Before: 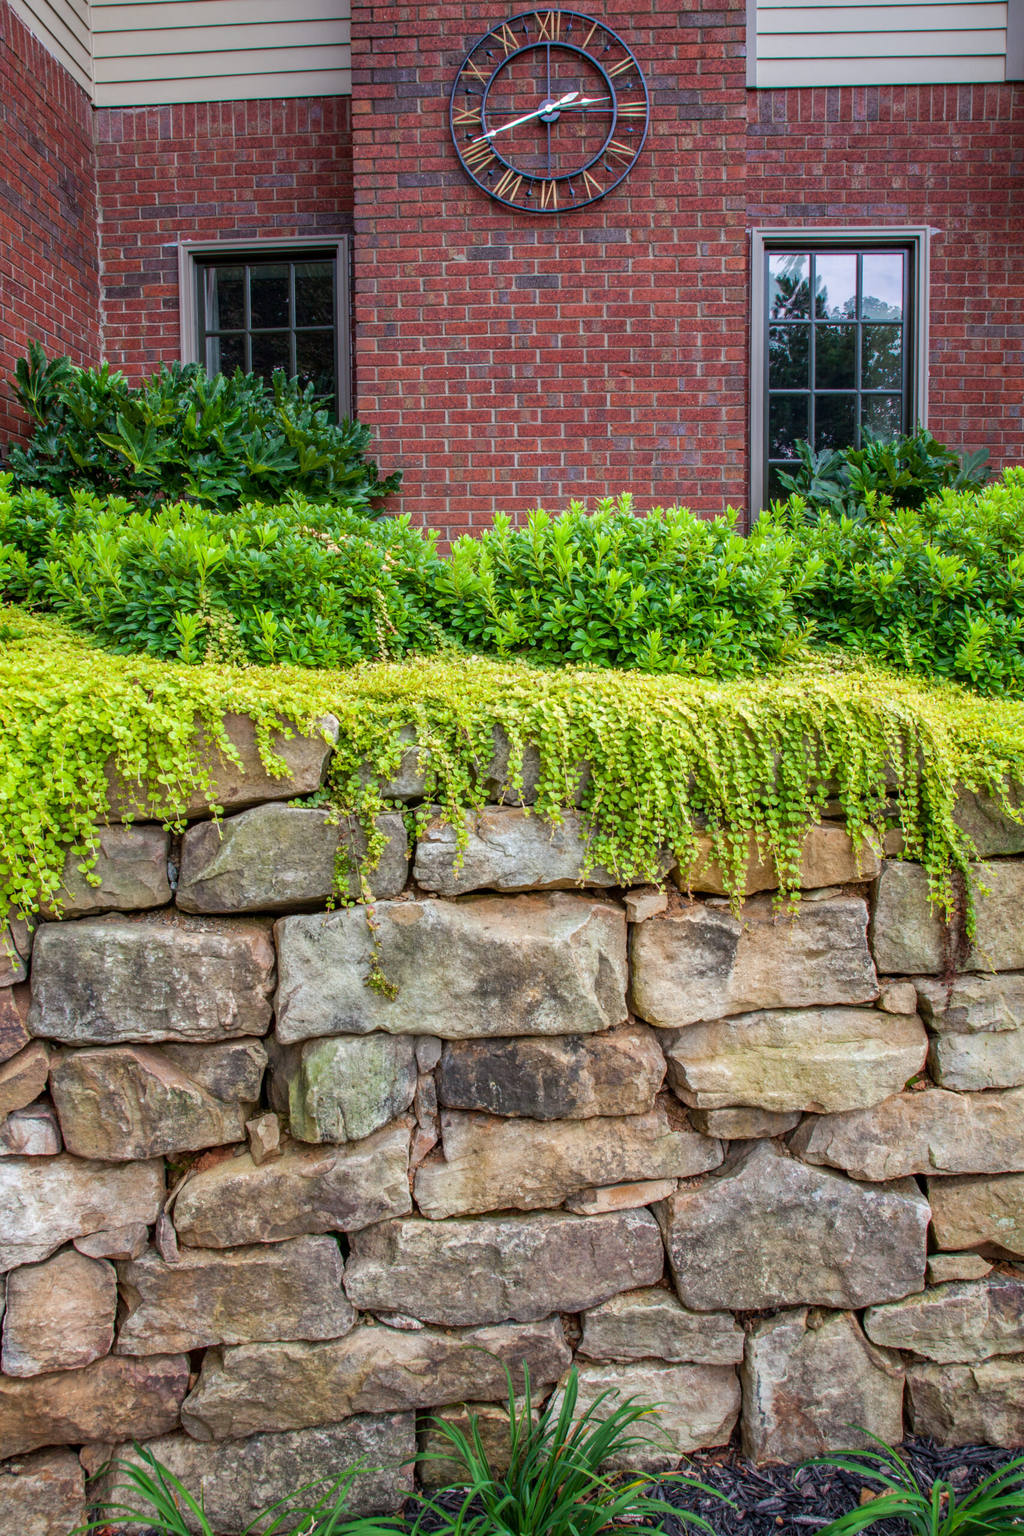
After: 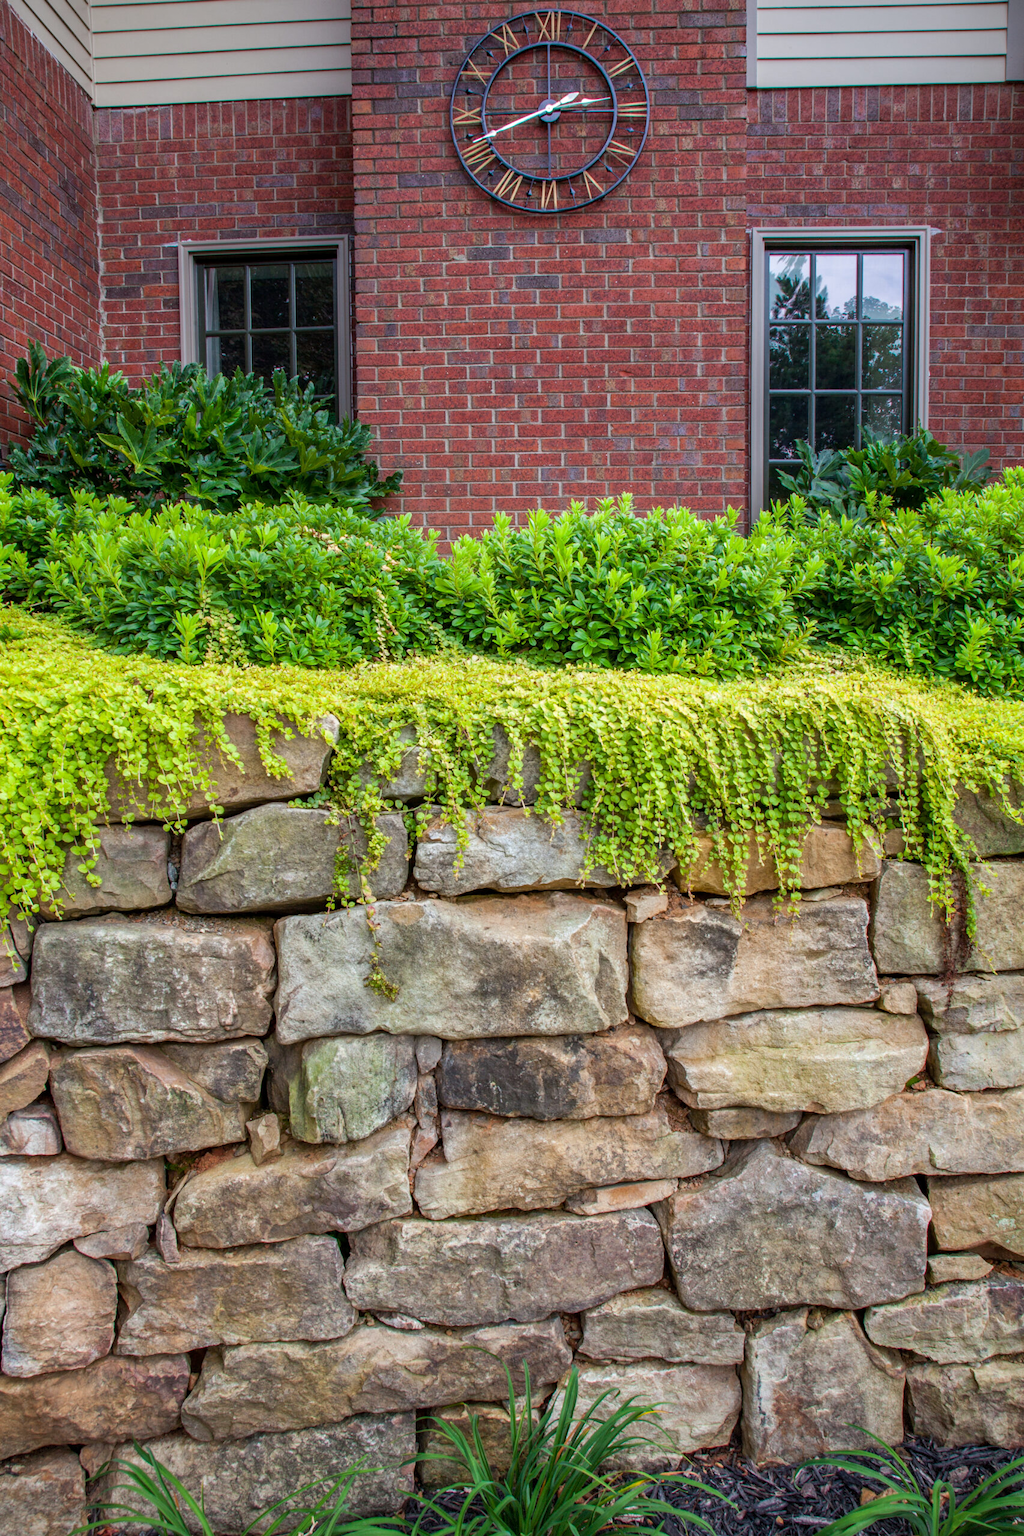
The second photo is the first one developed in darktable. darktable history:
exposure: compensate highlight preservation false
white balance: emerald 1
vignetting: fall-off start 97.28%, fall-off radius 79%, brightness -0.462, saturation -0.3, width/height ratio 1.114, dithering 8-bit output, unbound false
